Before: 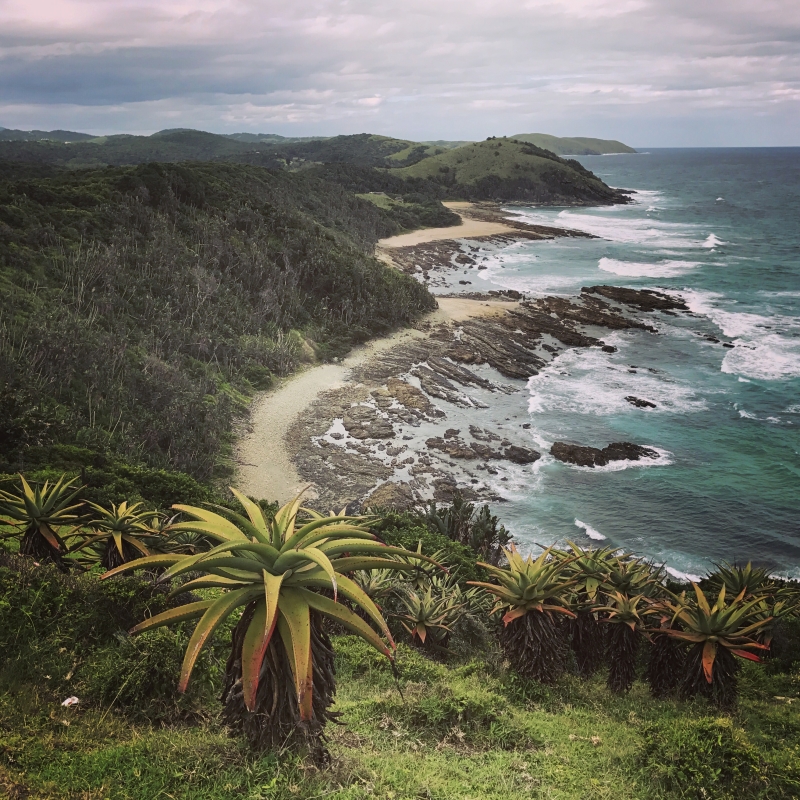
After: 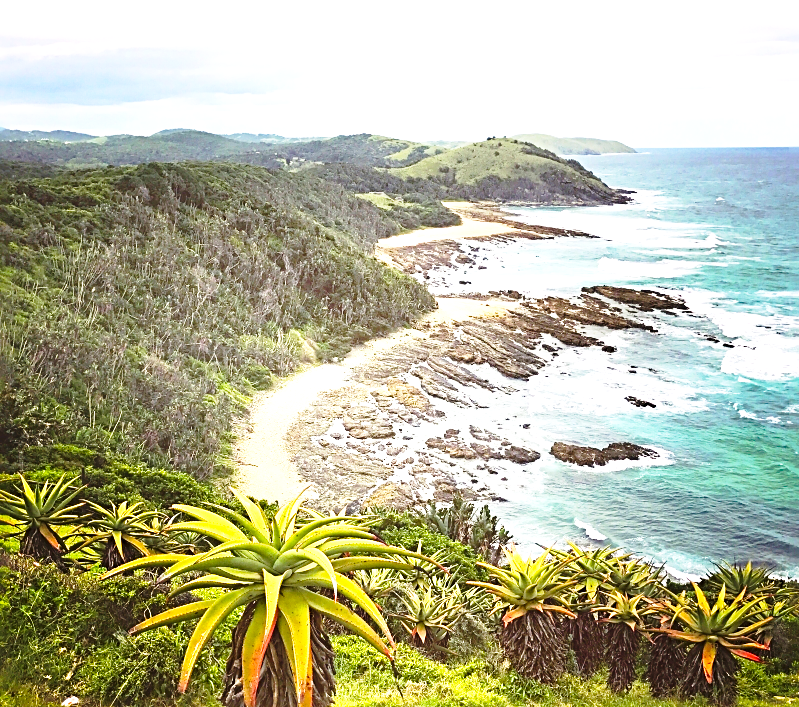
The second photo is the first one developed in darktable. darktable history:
exposure: black level correction 0, exposure 1.389 EV, compensate highlight preservation false
sharpen: radius 3.985
color balance rgb: perceptual saturation grading › global saturation 30.663%, global vibrance 34.763%
crop and rotate: top 0%, bottom 11.511%
base curve: curves: ch0 [(0, 0) (0.028, 0.03) (0.121, 0.232) (0.46, 0.748) (0.859, 0.968) (1, 1)], preserve colors none
